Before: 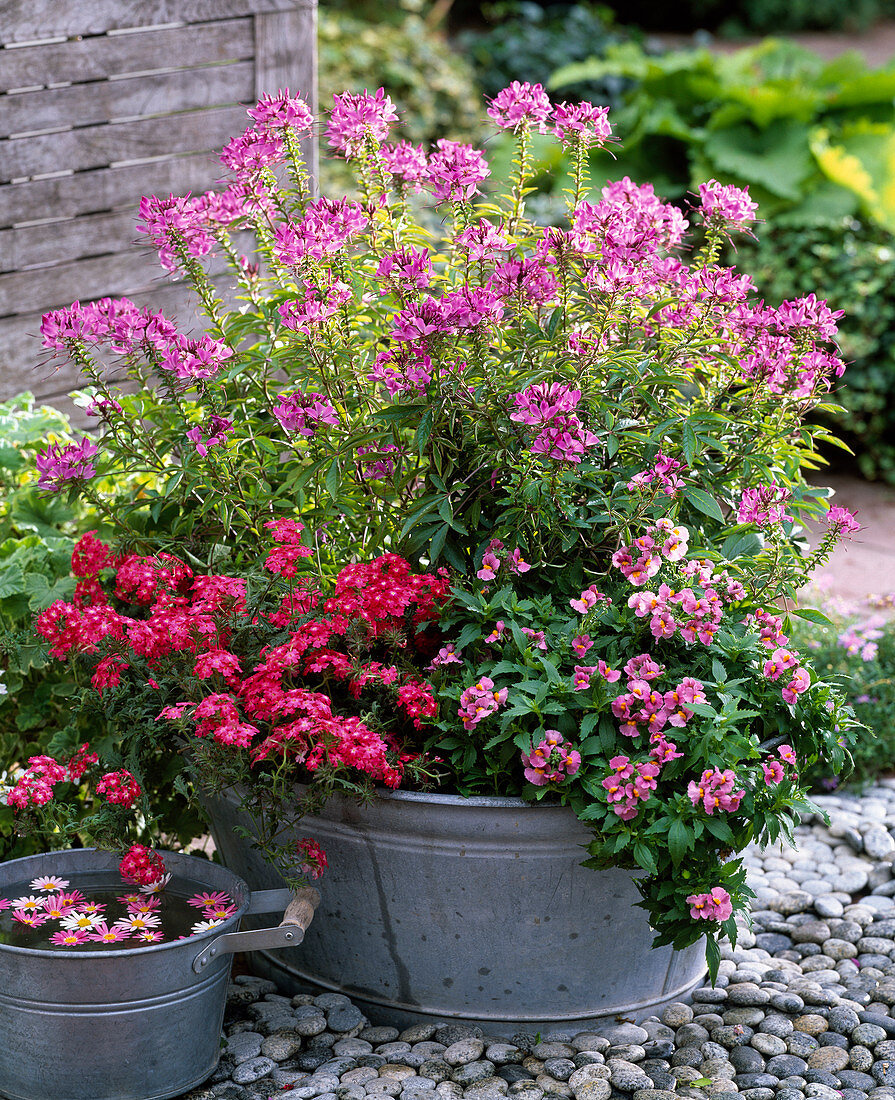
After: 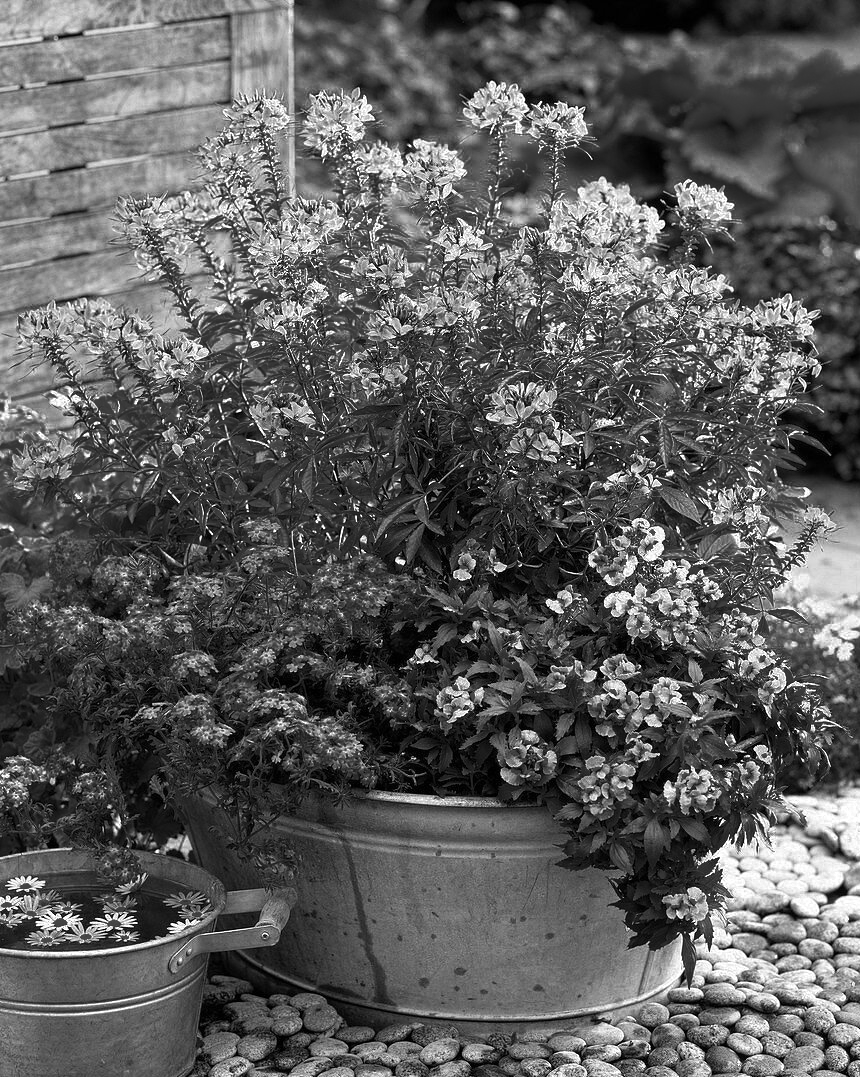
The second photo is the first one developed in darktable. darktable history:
color zones: curves: ch0 [(0.287, 0.048) (0.493, 0.484) (0.737, 0.816)]; ch1 [(0, 0) (0.143, 0) (0.286, 0) (0.429, 0) (0.571, 0) (0.714, 0) (0.857, 0)]
crop and rotate: left 2.732%, right 1.091%, bottom 2.016%
